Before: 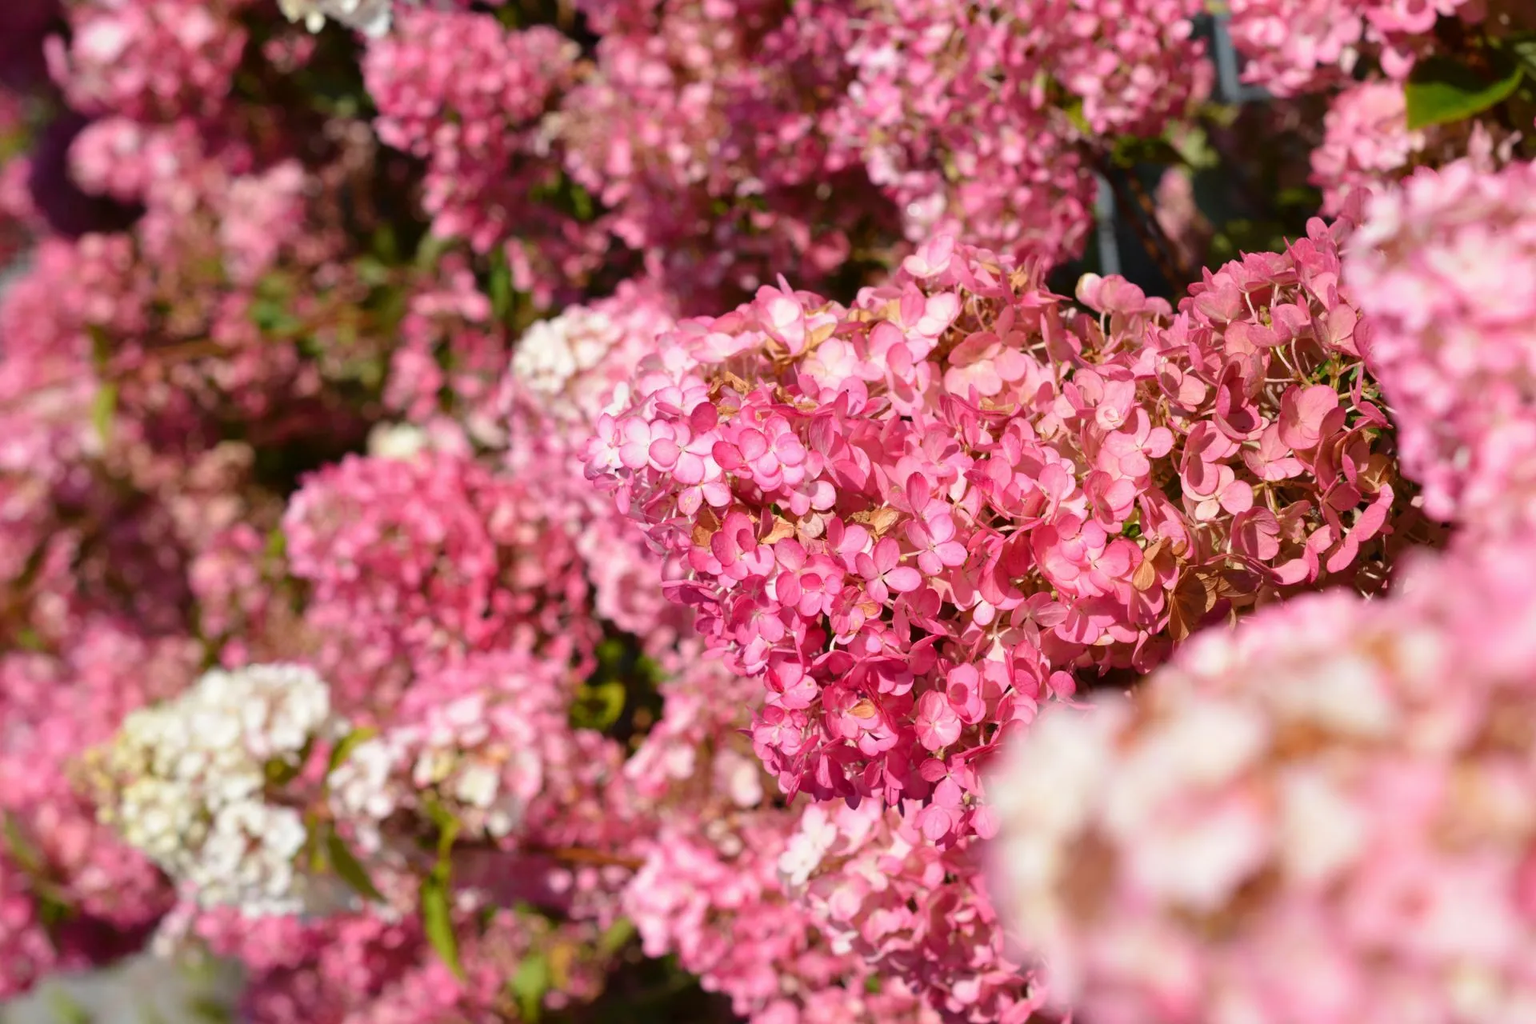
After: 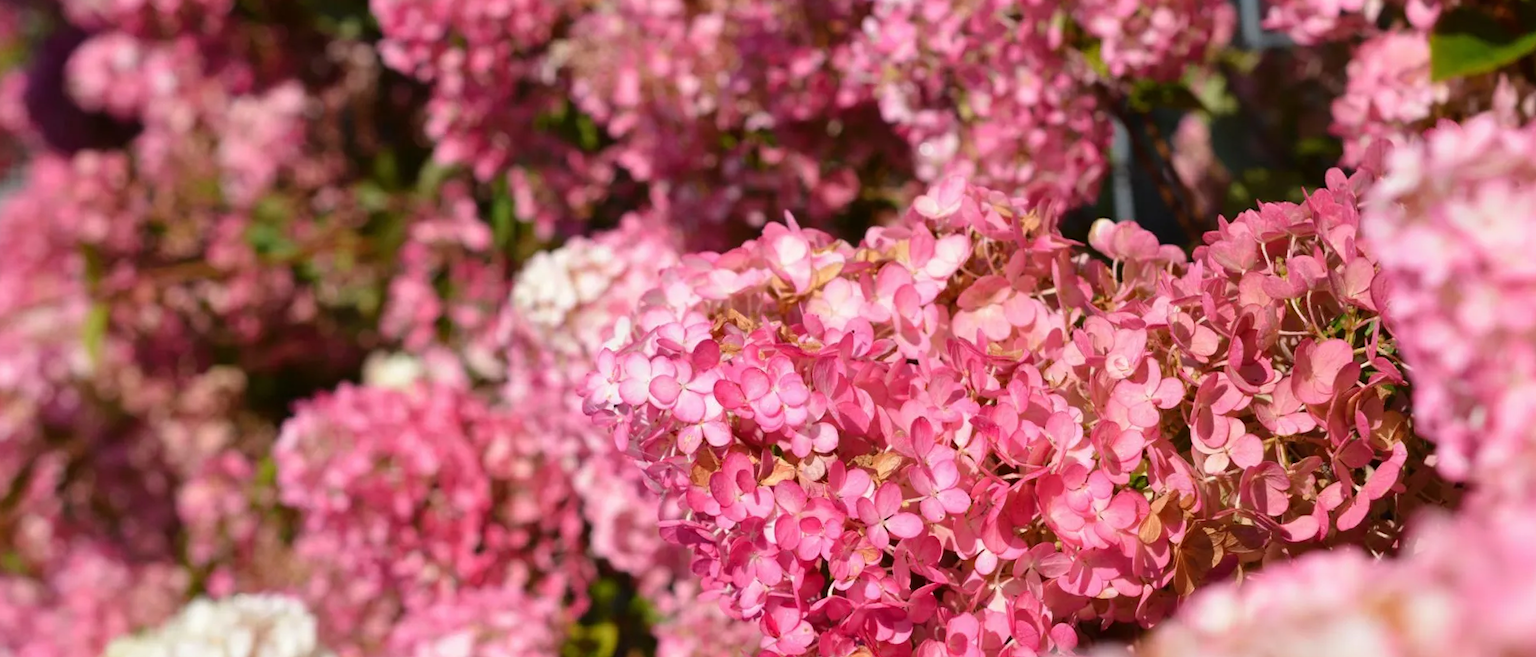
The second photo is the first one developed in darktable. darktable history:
crop and rotate: top 4.848%, bottom 29.503%
rotate and perspective: rotation 1.57°, crop left 0.018, crop right 0.982, crop top 0.039, crop bottom 0.961
